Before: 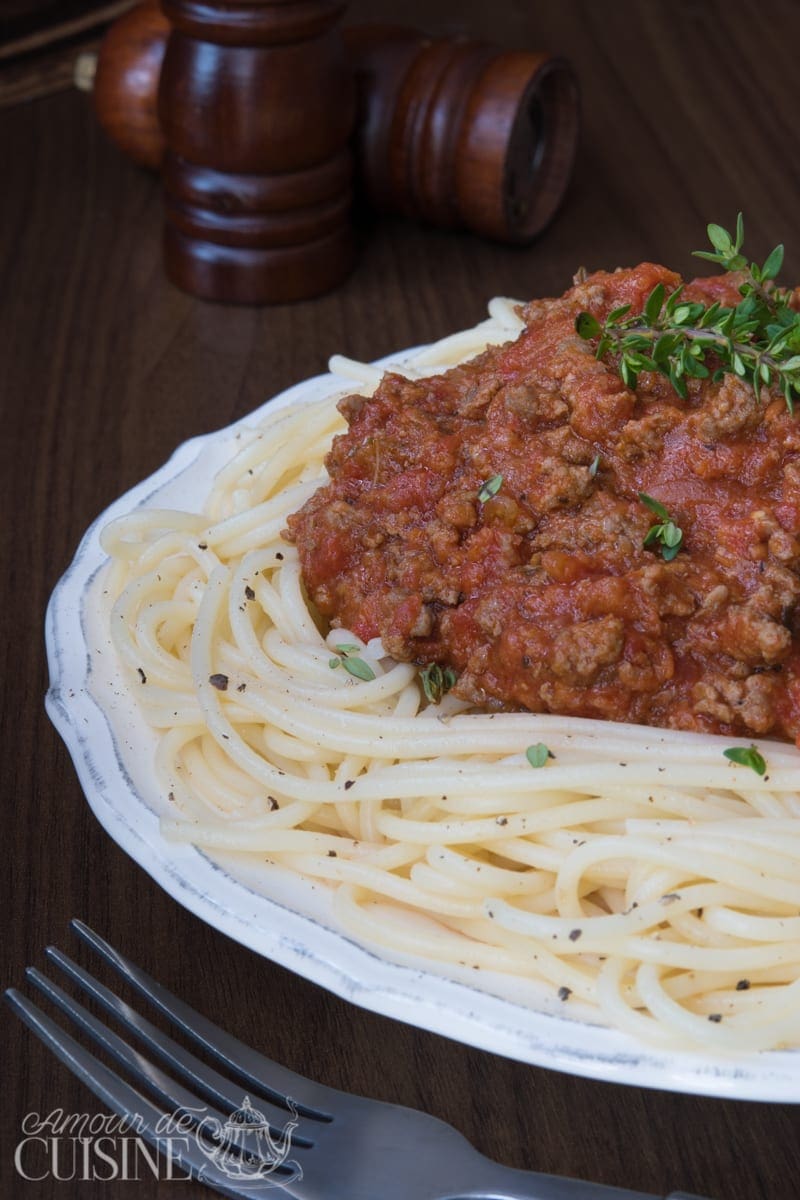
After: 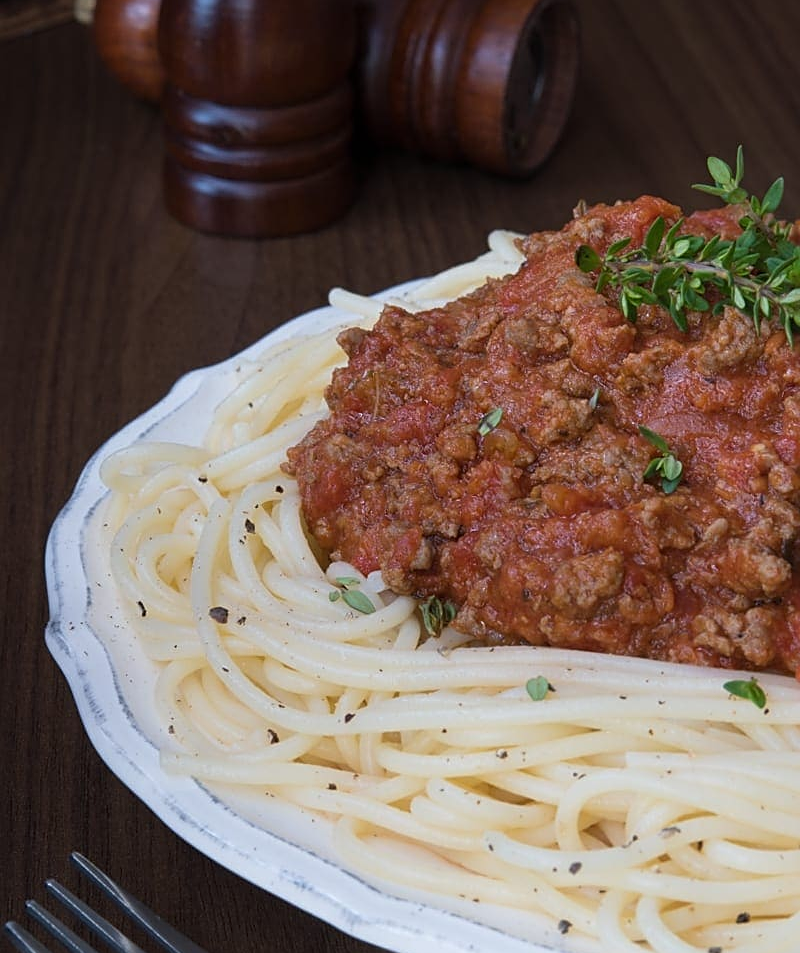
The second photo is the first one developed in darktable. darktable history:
sharpen: on, module defaults
crop and rotate: top 5.665%, bottom 14.908%
